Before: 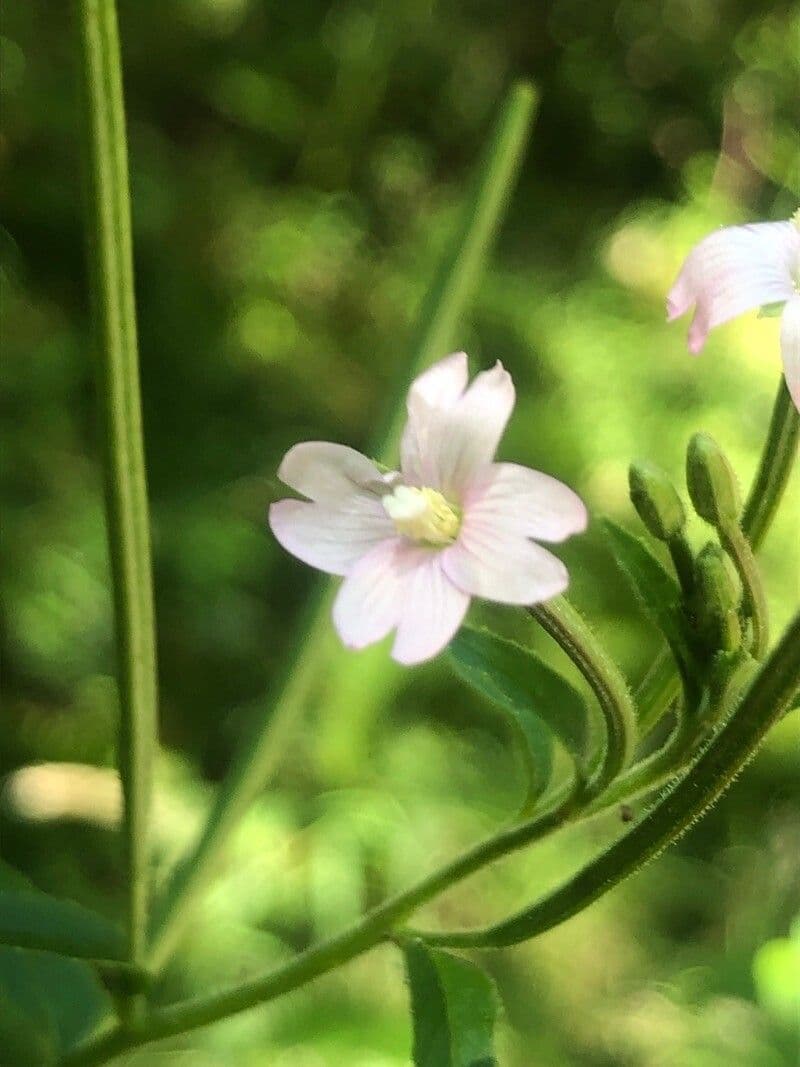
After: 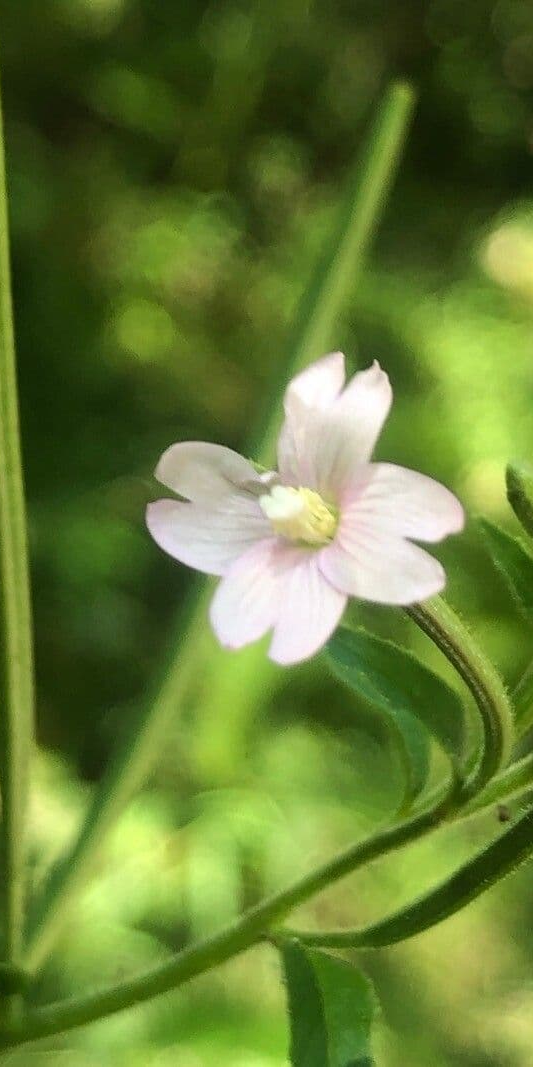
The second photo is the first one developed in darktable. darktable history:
shadows and highlights: shadows 4.1, highlights -17.6, soften with gaussian
crop: left 15.419%, right 17.914%
